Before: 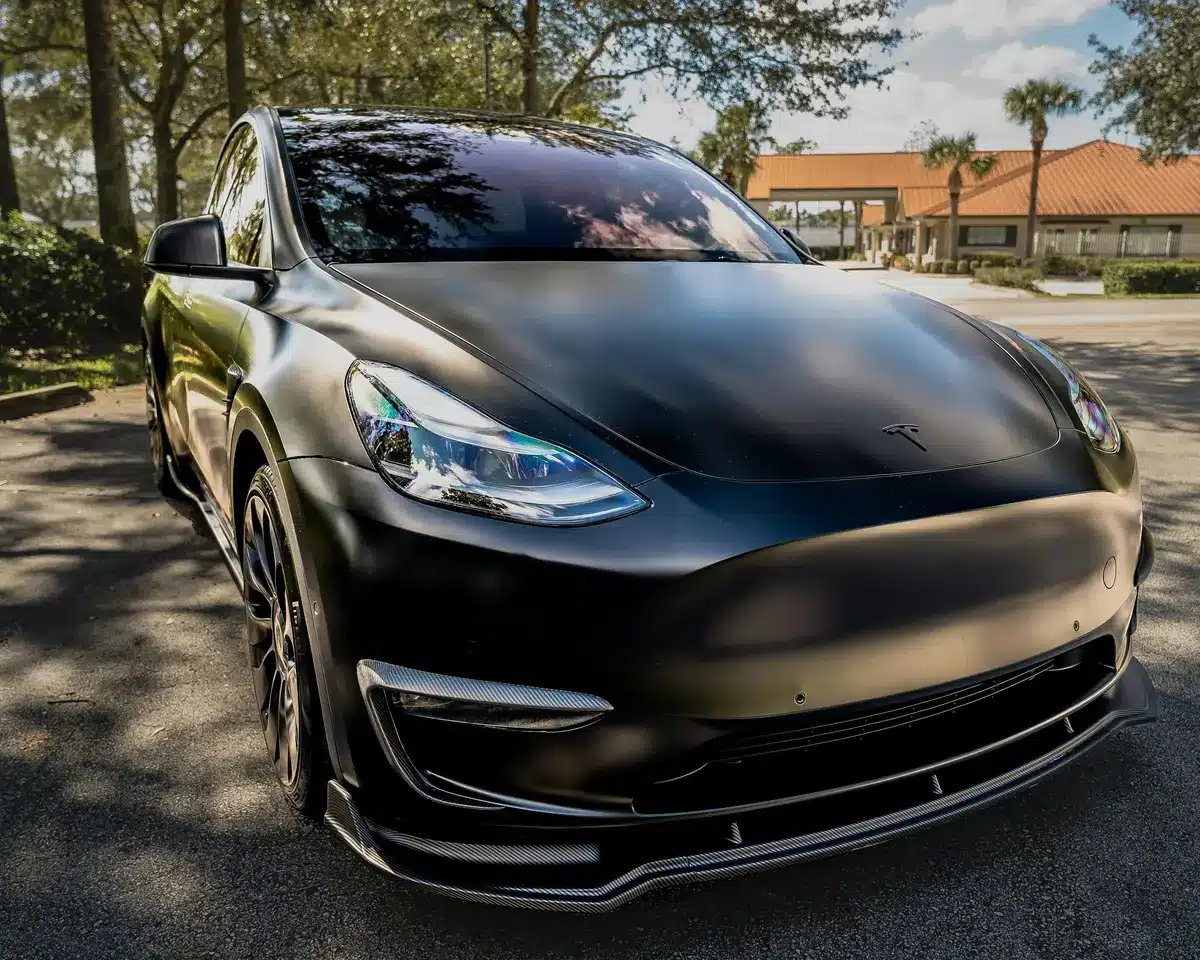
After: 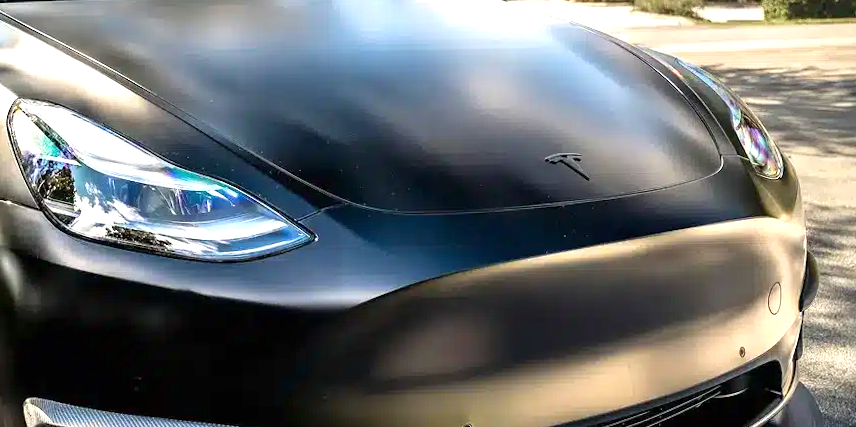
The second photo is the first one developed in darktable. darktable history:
rotate and perspective: rotation -1°, crop left 0.011, crop right 0.989, crop top 0.025, crop bottom 0.975
tone equalizer: on, module defaults
exposure: black level correction 0, exposure 1 EV, compensate exposure bias true, compensate highlight preservation false
crop and rotate: left 27.938%, top 27.046%, bottom 27.046%
